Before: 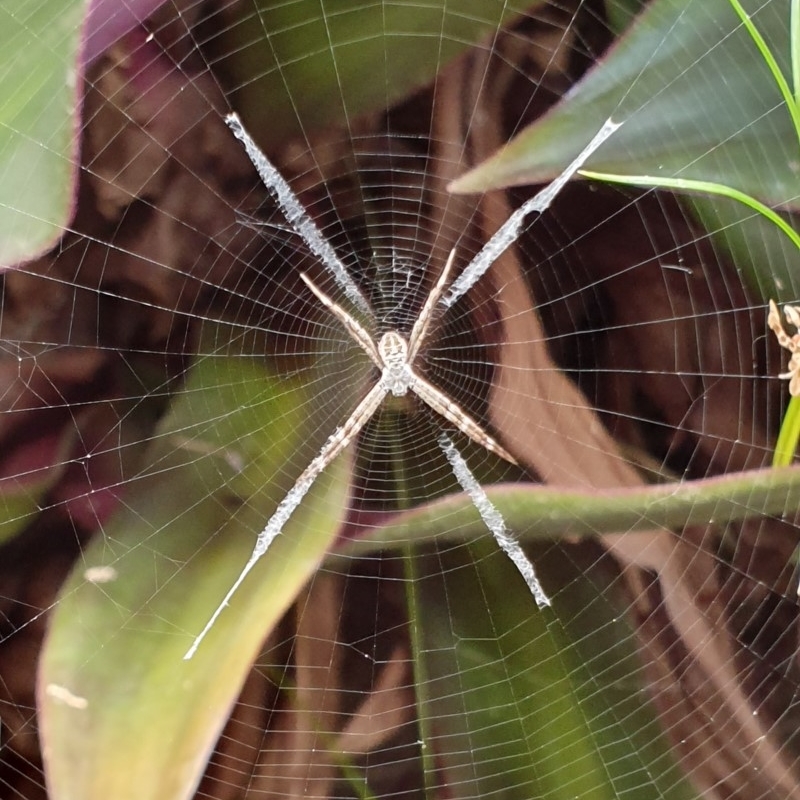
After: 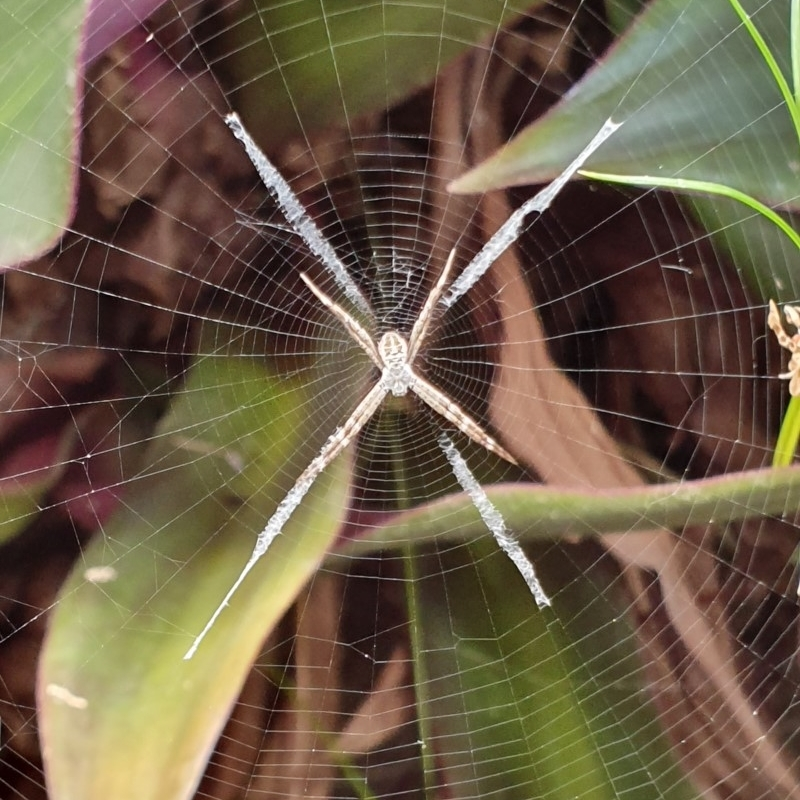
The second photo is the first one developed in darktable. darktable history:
shadows and highlights: highlights color adjustment 0.699%, low approximation 0.01, soften with gaussian
